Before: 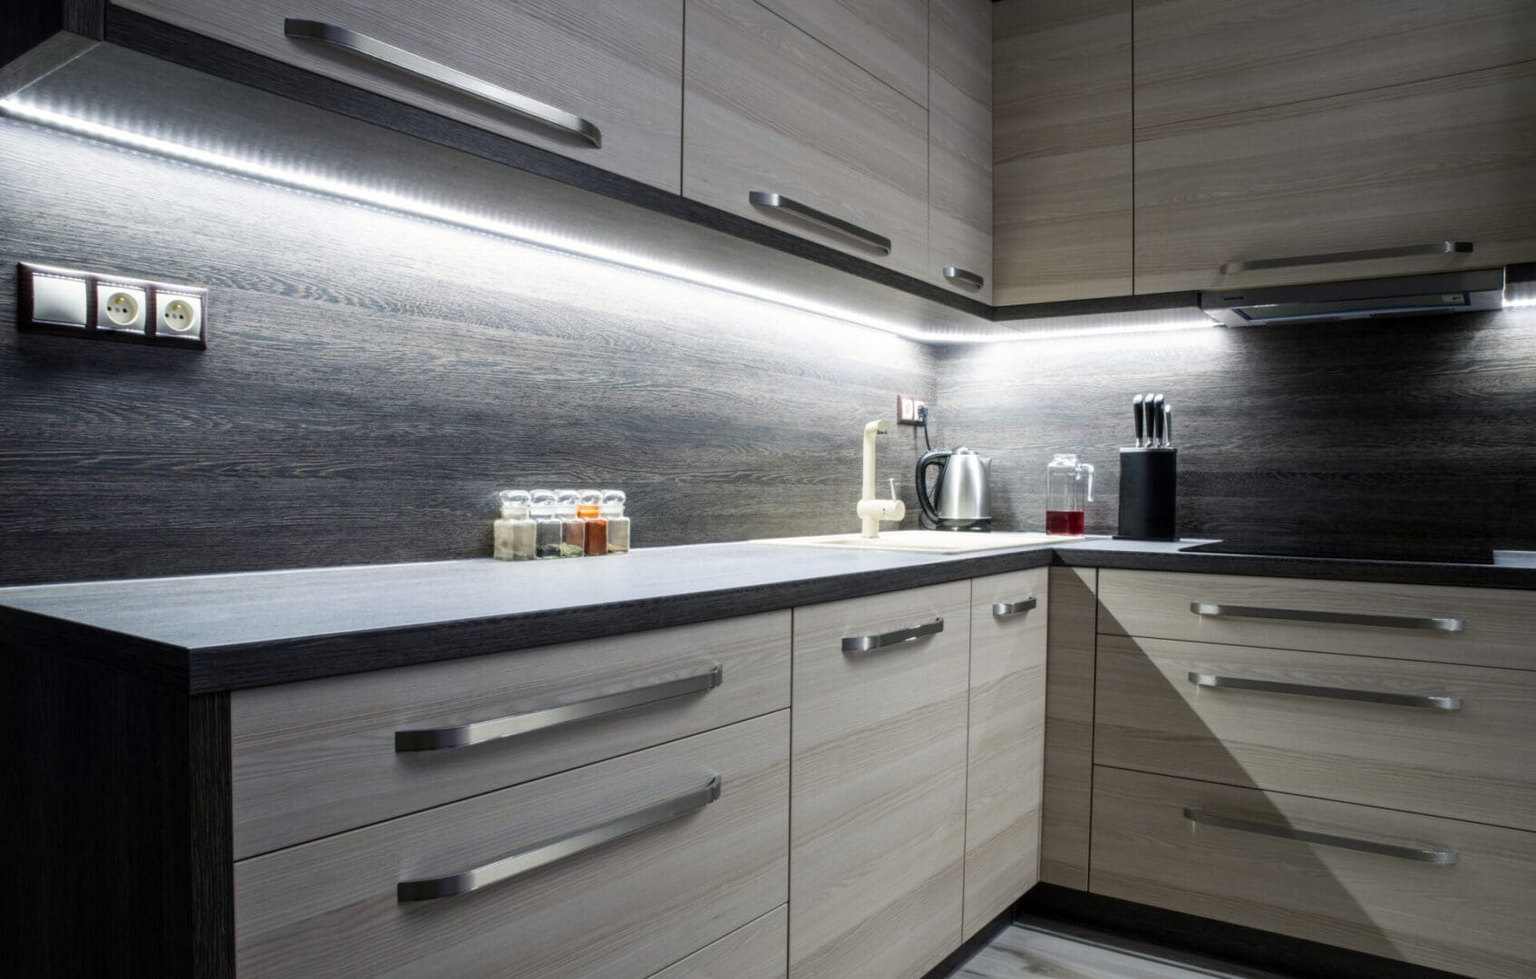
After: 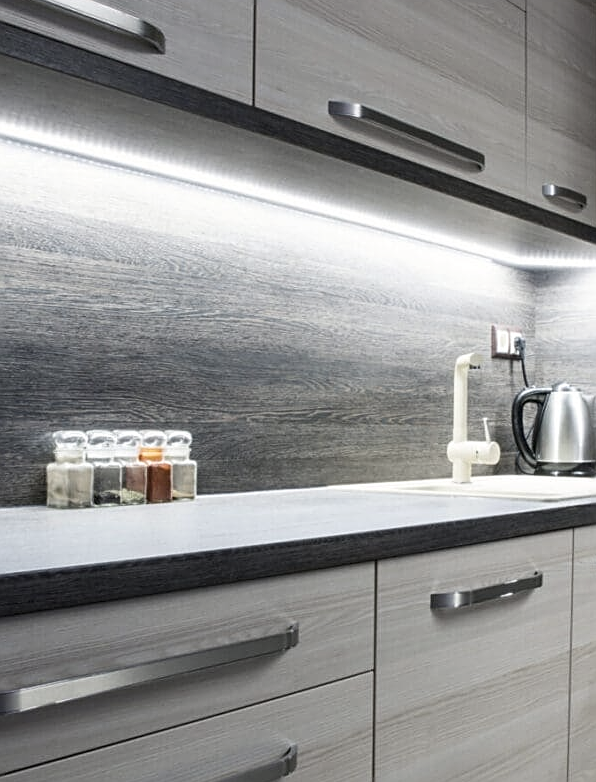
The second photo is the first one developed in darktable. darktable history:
crop and rotate: left 29.476%, top 10.214%, right 35.32%, bottom 17.333%
contrast brightness saturation: contrast 0.1, saturation -0.3
sharpen: on, module defaults
